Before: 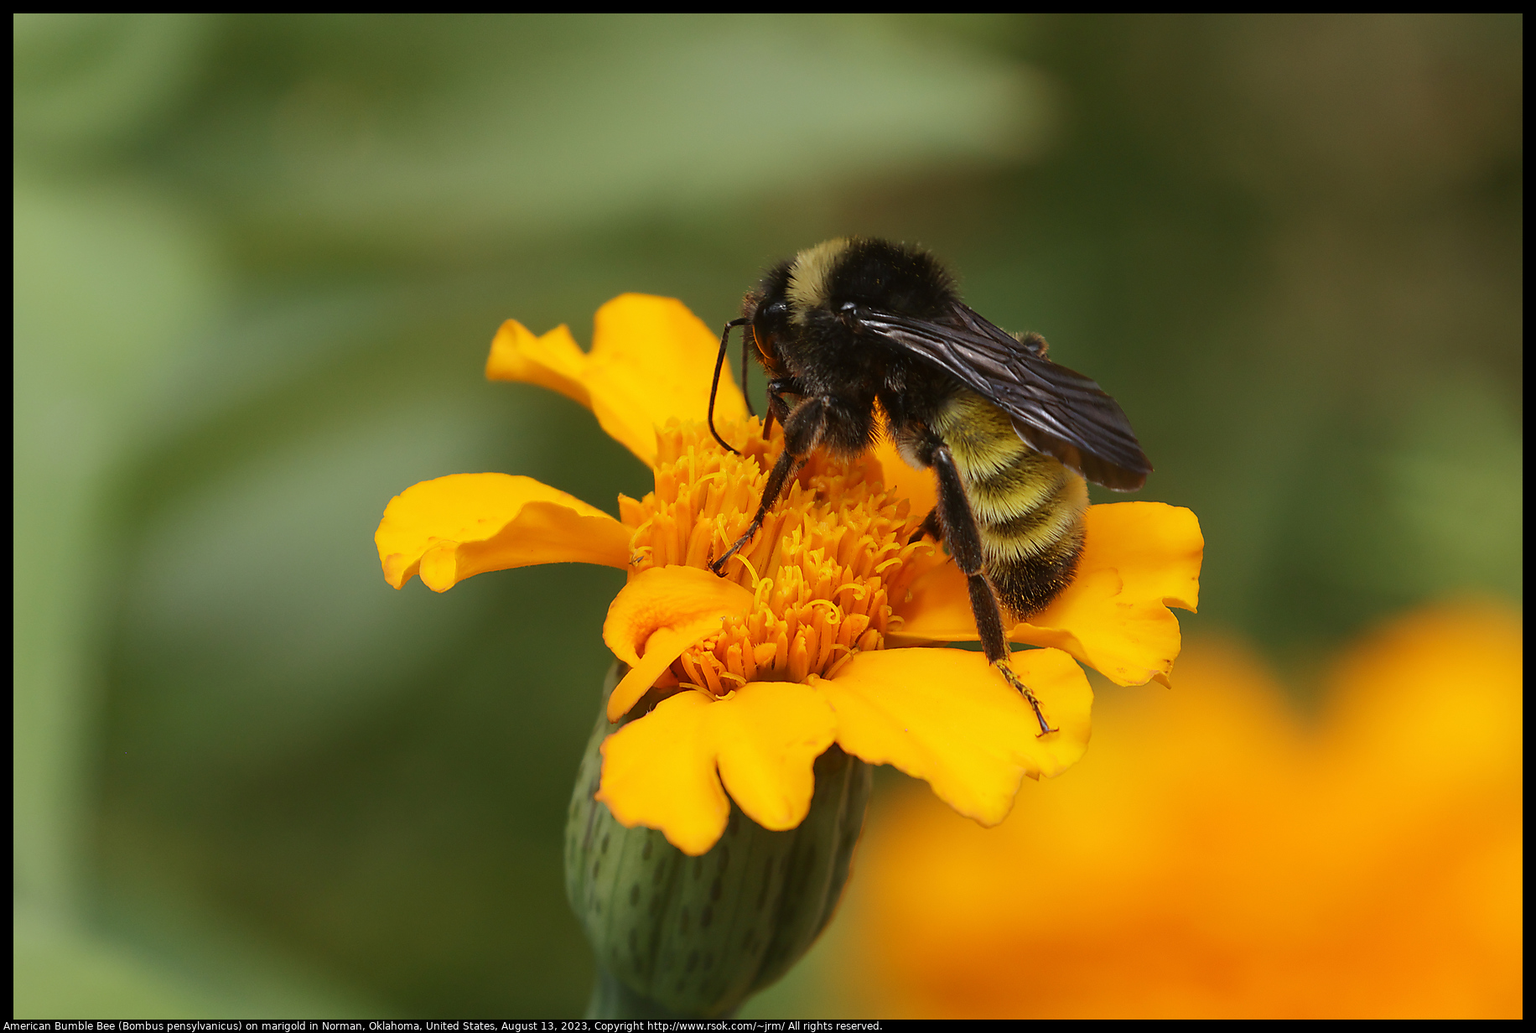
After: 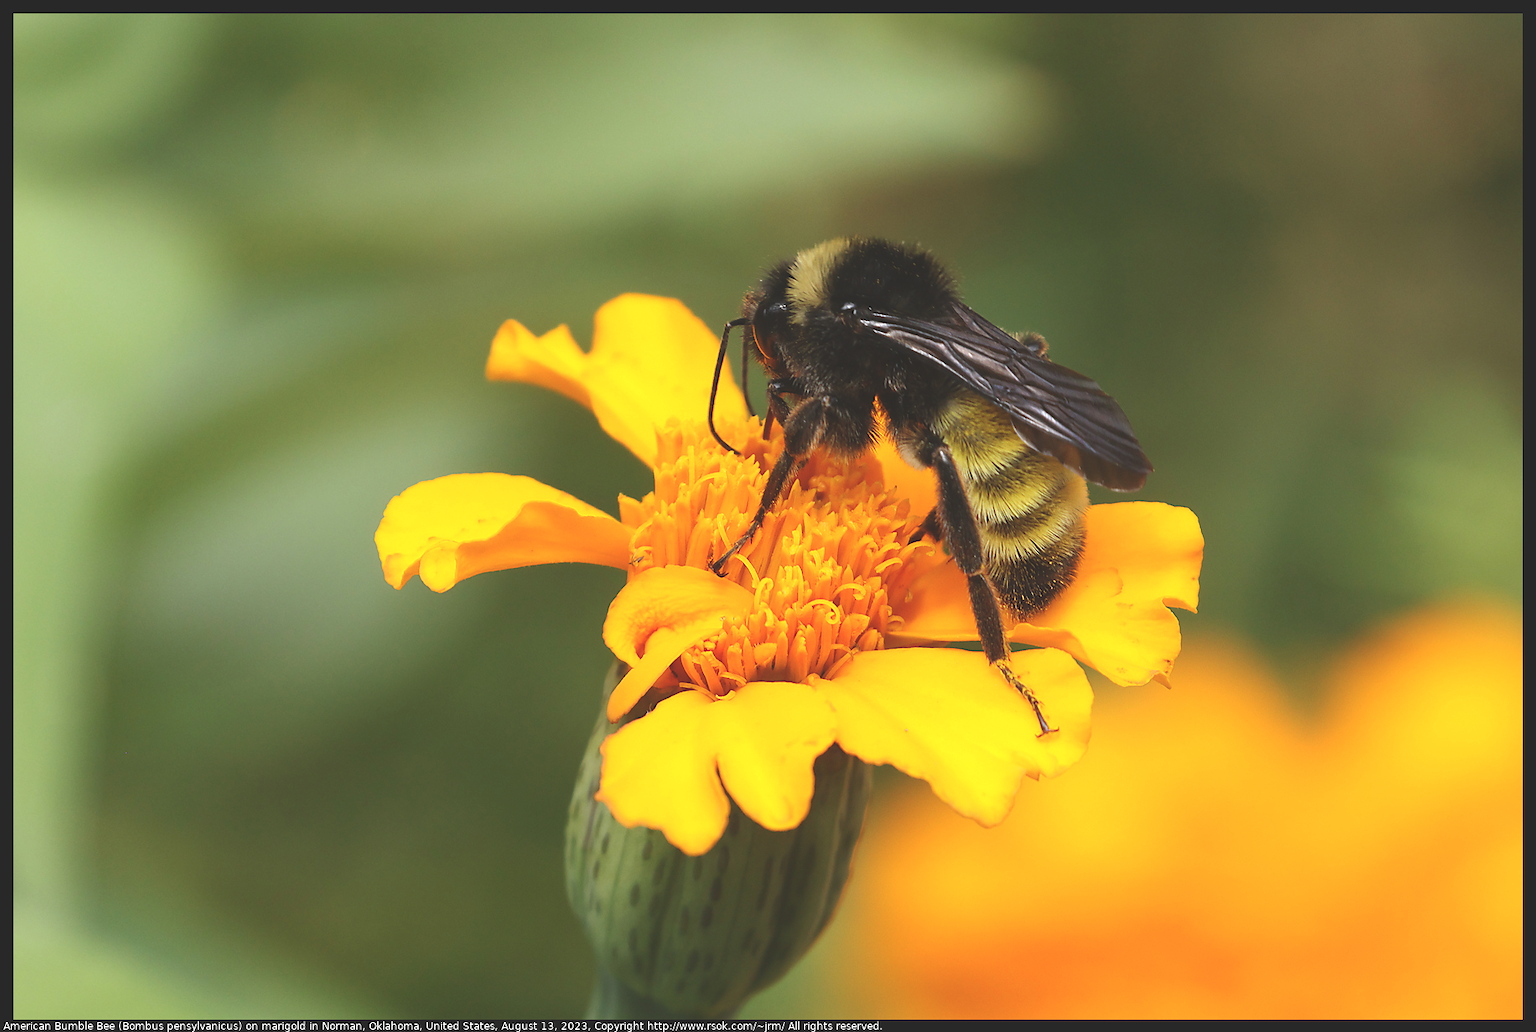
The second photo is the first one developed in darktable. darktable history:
exposure: black level correction -0.015, exposure -0.127 EV, compensate exposure bias true, compensate highlight preservation false
